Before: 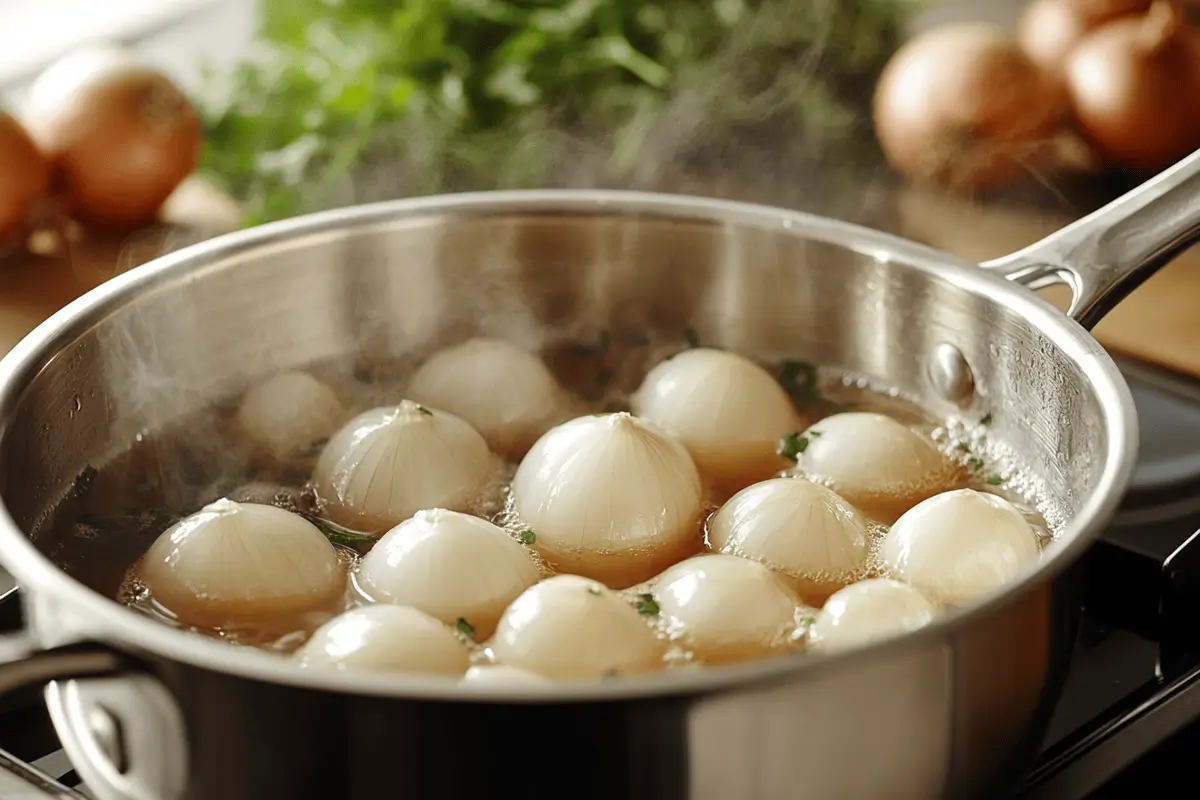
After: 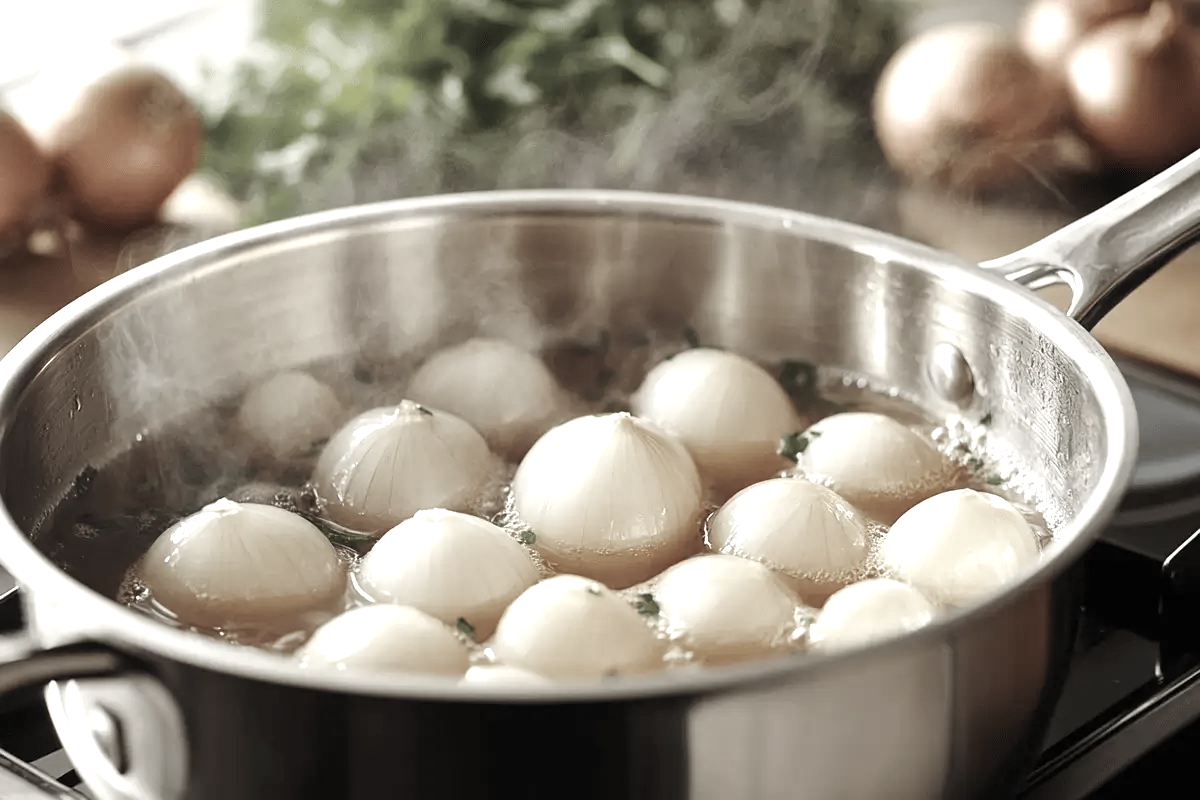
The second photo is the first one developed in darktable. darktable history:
exposure: black level correction 0, exposure 0.692 EV, compensate highlight preservation false
color zones: curves: ch0 [(0, 0.613) (0.01, 0.613) (0.245, 0.448) (0.498, 0.529) (0.642, 0.665) (0.879, 0.777) (0.99, 0.613)]; ch1 [(0, 0.035) (0.121, 0.189) (0.259, 0.197) (0.415, 0.061) (0.589, 0.022) (0.732, 0.022) (0.857, 0.026) (0.991, 0.053)]
